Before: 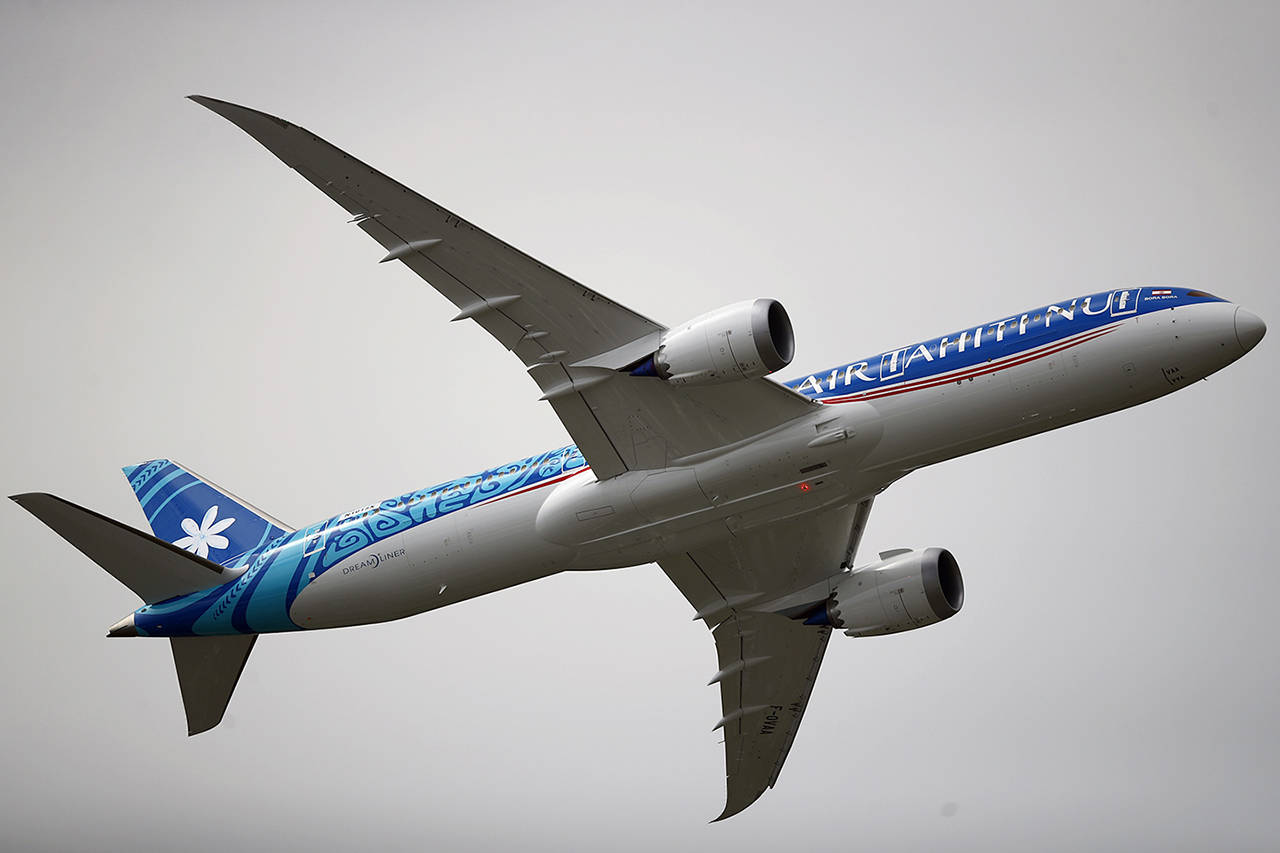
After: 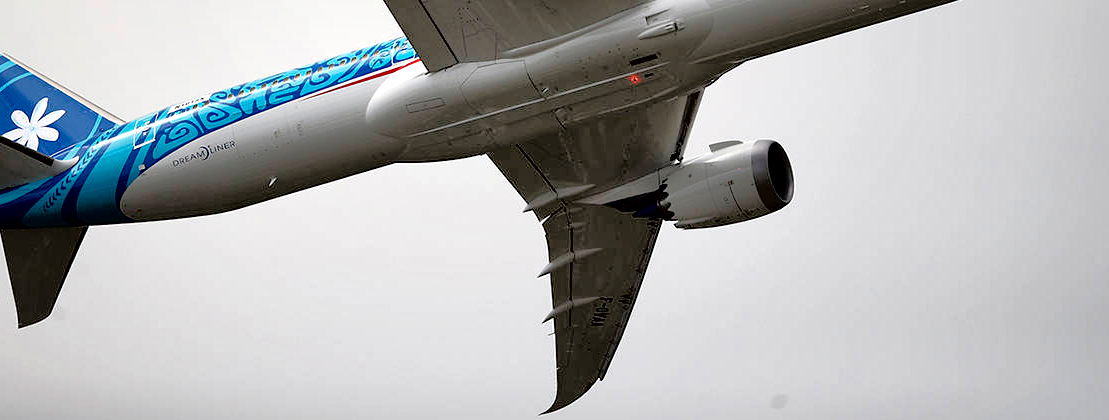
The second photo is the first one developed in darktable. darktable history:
tone equalizer: -8 EV -1.82 EV, -7 EV -1.17 EV, -6 EV -1.62 EV, edges refinement/feathering 500, mask exposure compensation -1.57 EV, preserve details no
crop and rotate: left 13.288%, top 47.896%, bottom 2.752%
local contrast: mode bilateral grid, contrast 19, coarseness 51, detail 179%, midtone range 0.2
exposure: exposure 0.299 EV, compensate exposure bias true, compensate highlight preservation false
